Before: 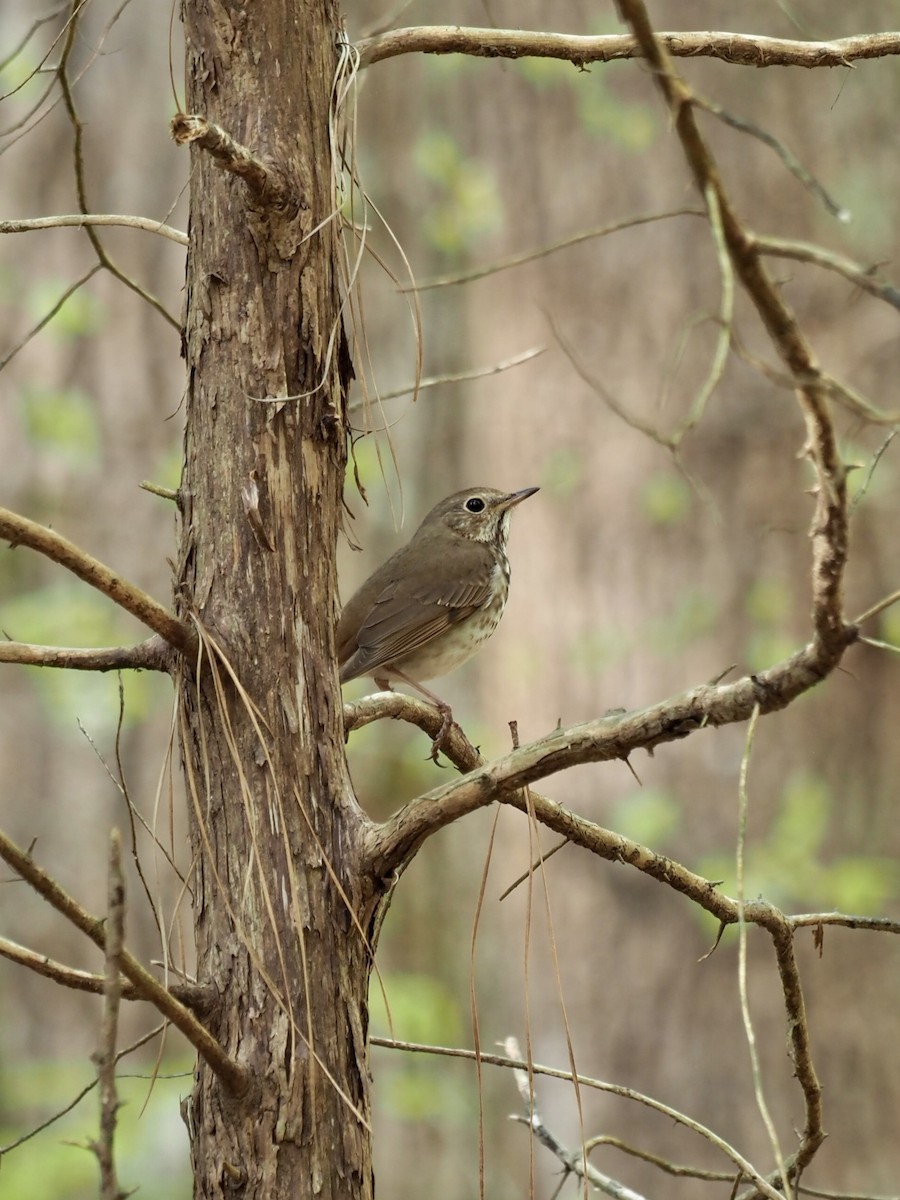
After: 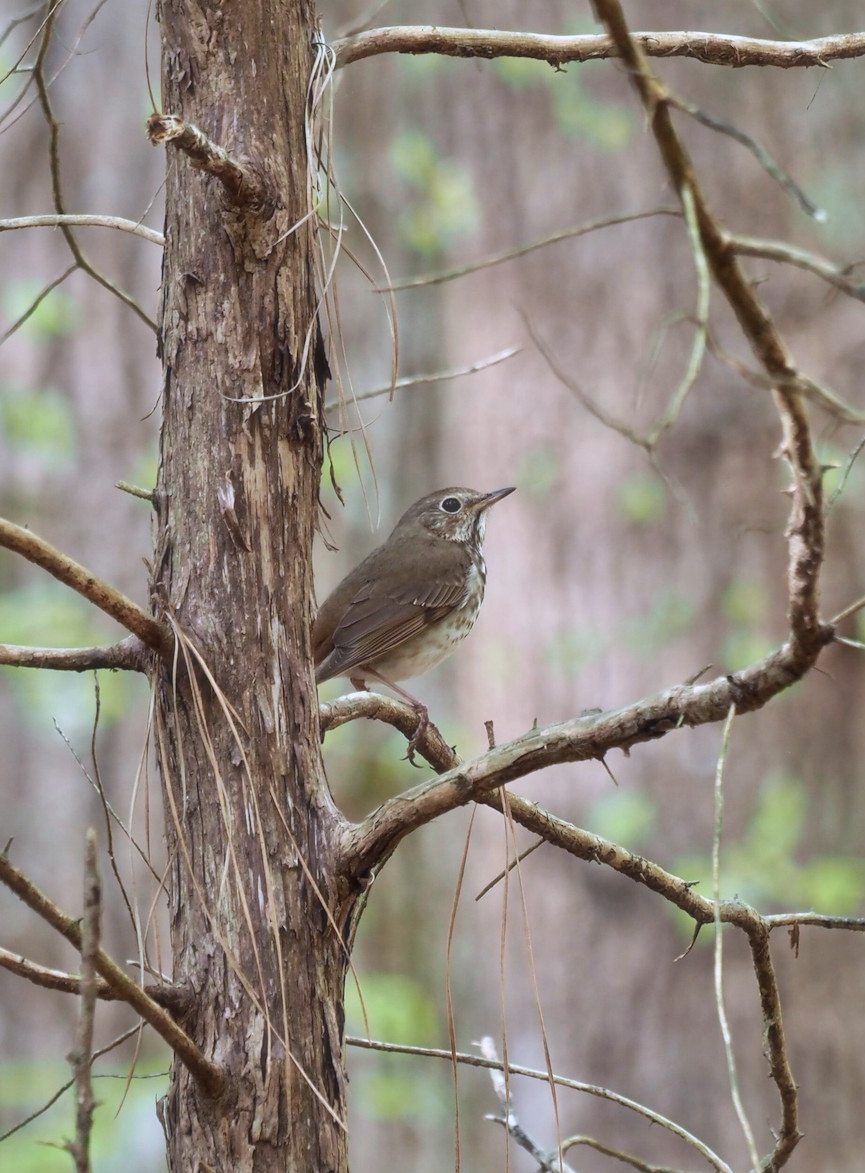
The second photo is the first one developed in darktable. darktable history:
local contrast: mode bilateral grid, contrast 21, coarseness 50, detail 120%, midtone range 0.2
color calibration: illuminant as shot in camera, x 0.377, y 0.392, temperature 4186.18 K
haze removal: strength -0.107, adaptive false
crop and rotate: left 2.72%, right 1.103%, bottom 2.183%
